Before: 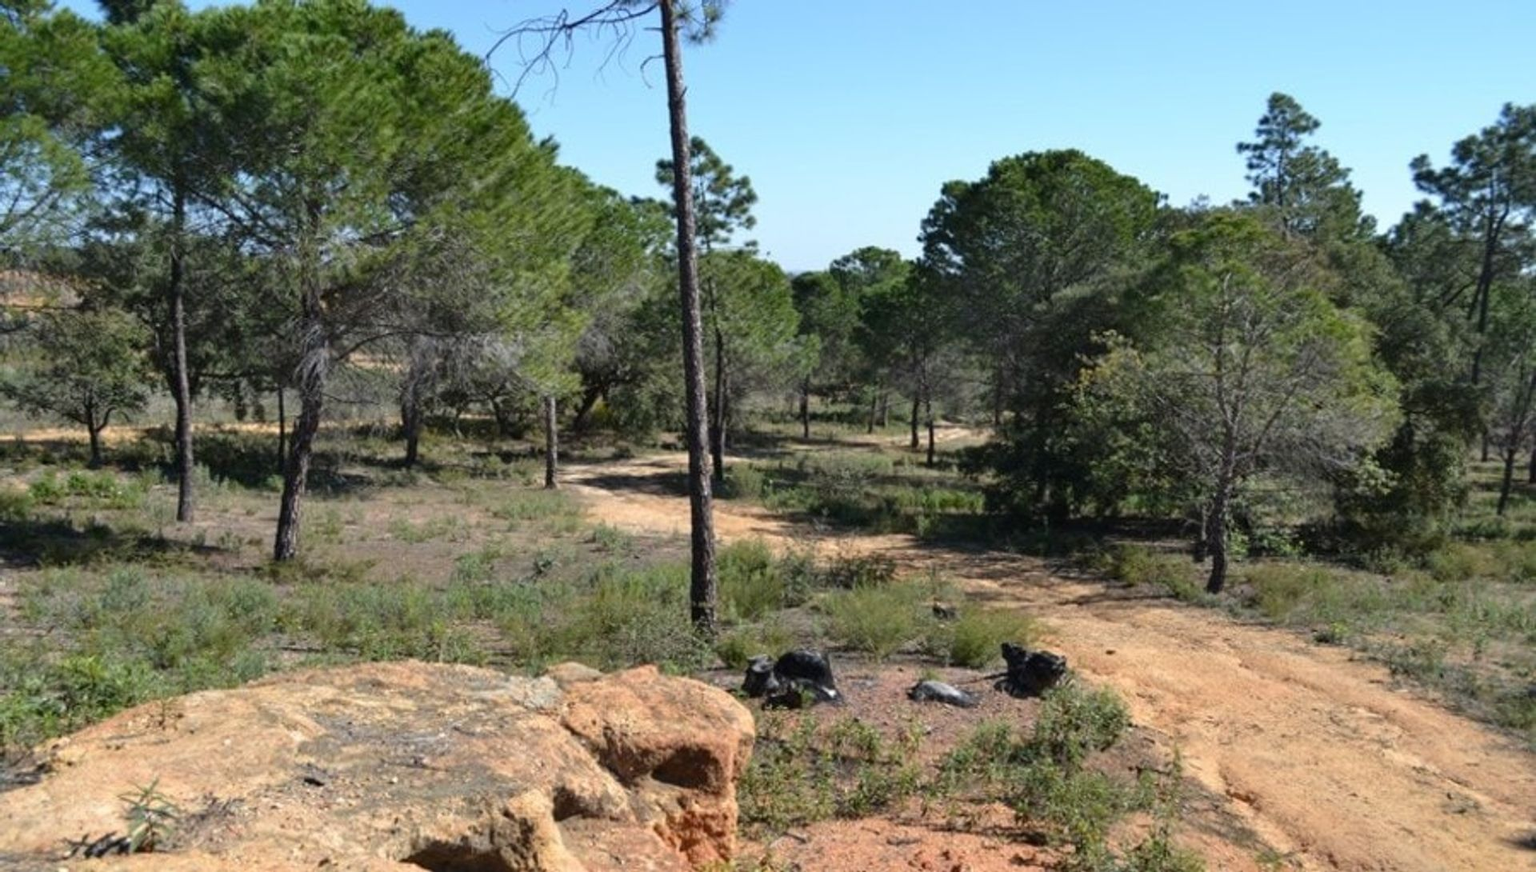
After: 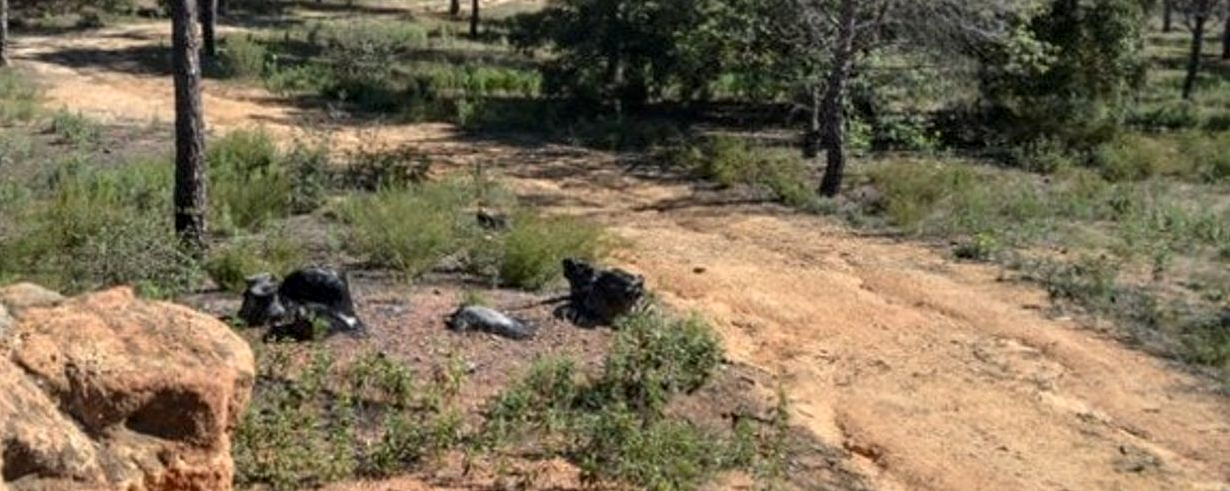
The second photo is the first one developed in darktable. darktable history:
local contrast: on, module defaults
crop and rotate: left 35.889%, top 50.04%, bottom 4.843%
